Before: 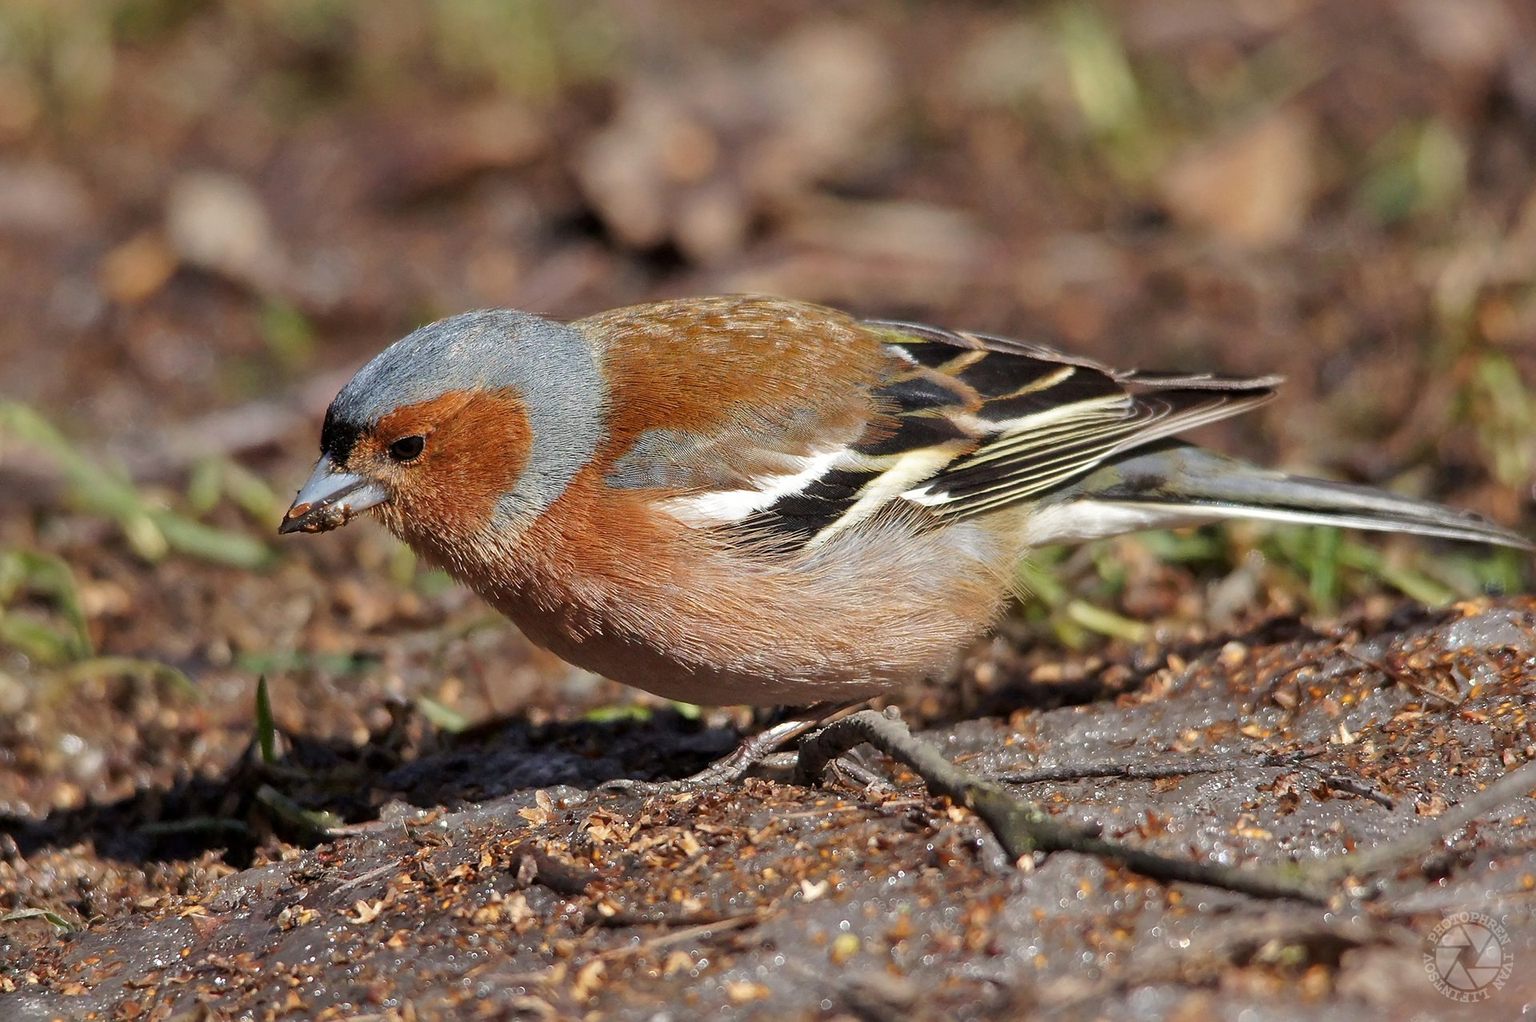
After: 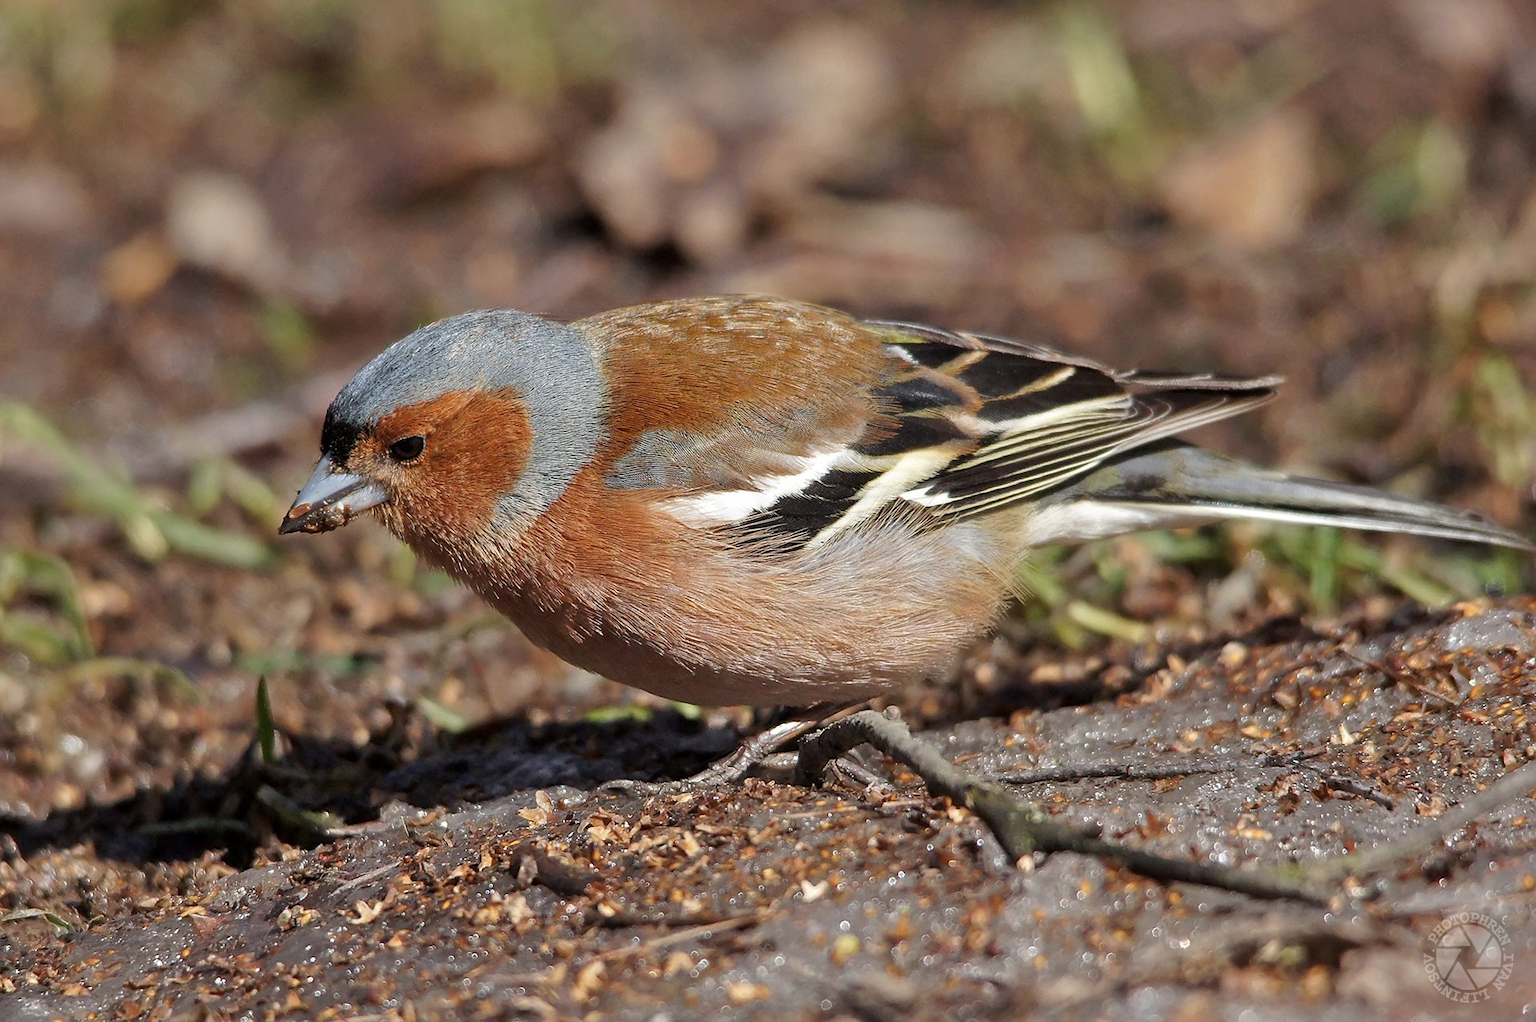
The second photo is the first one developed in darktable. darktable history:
contrast brightness saturation: saturation -0.082
